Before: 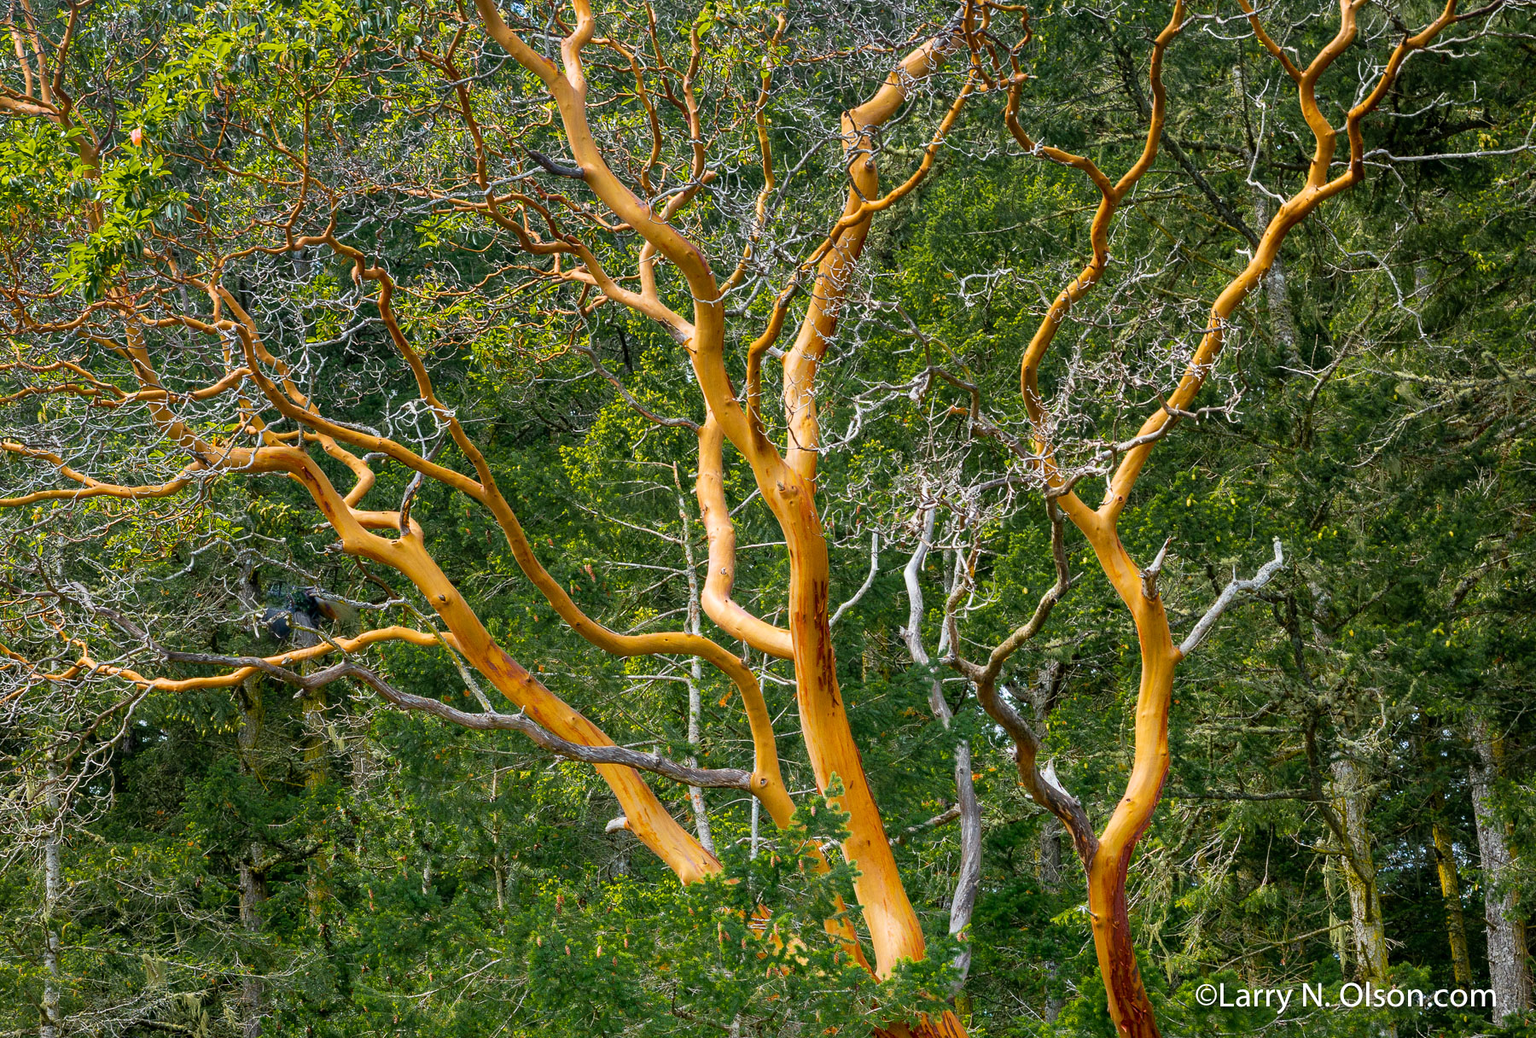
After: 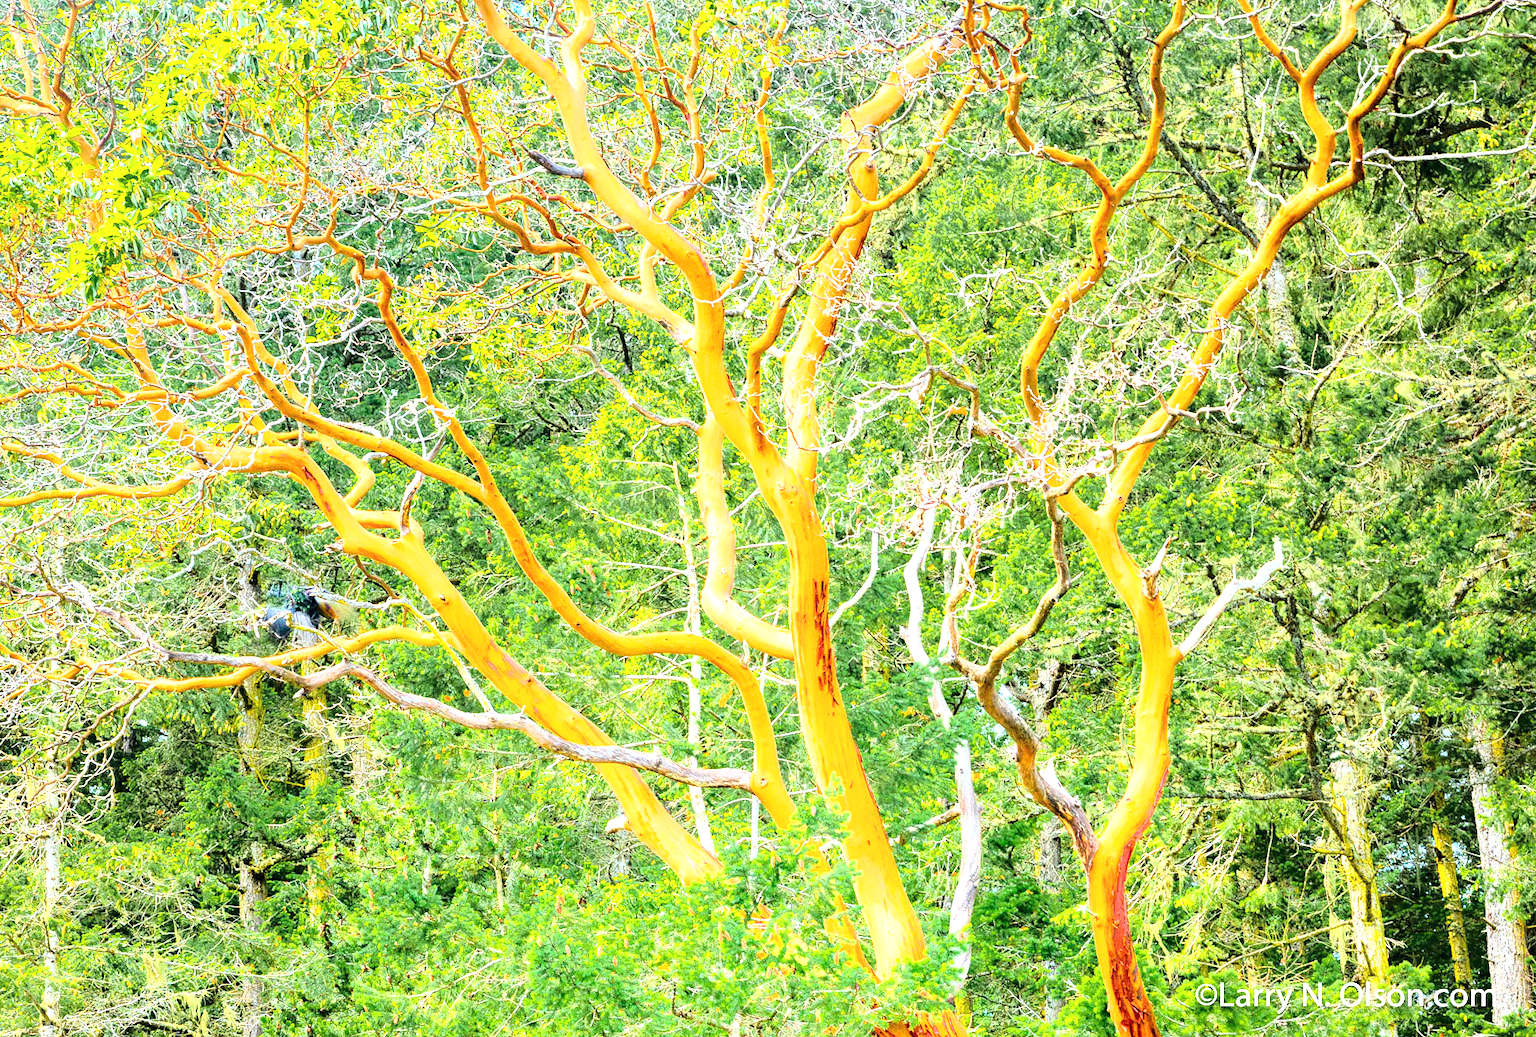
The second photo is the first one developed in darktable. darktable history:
exposure: exposure 2 EV, compensate highlight preservation false
color calibration: illuminant same as pipeline (D50), adaptation none (bypass)
base curve: curves: ch0 [(0, 0) (0.032, 0.037) (0.105, 0.228) (0.435, 0.76) (0.856, 0.983) (1, 1)]
